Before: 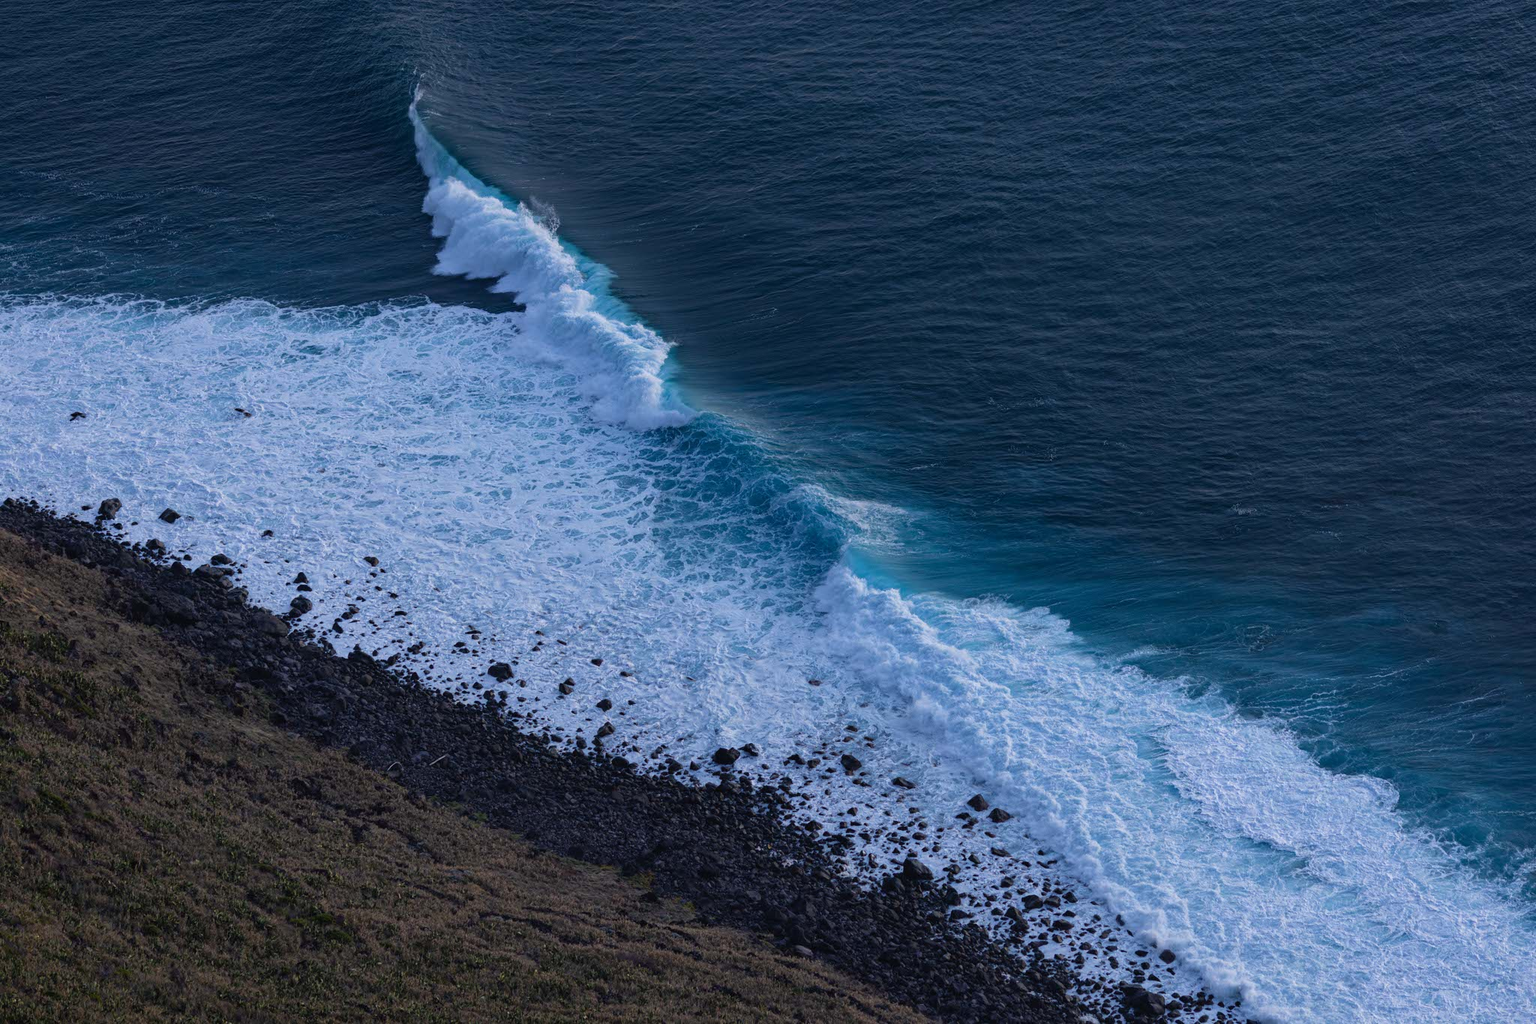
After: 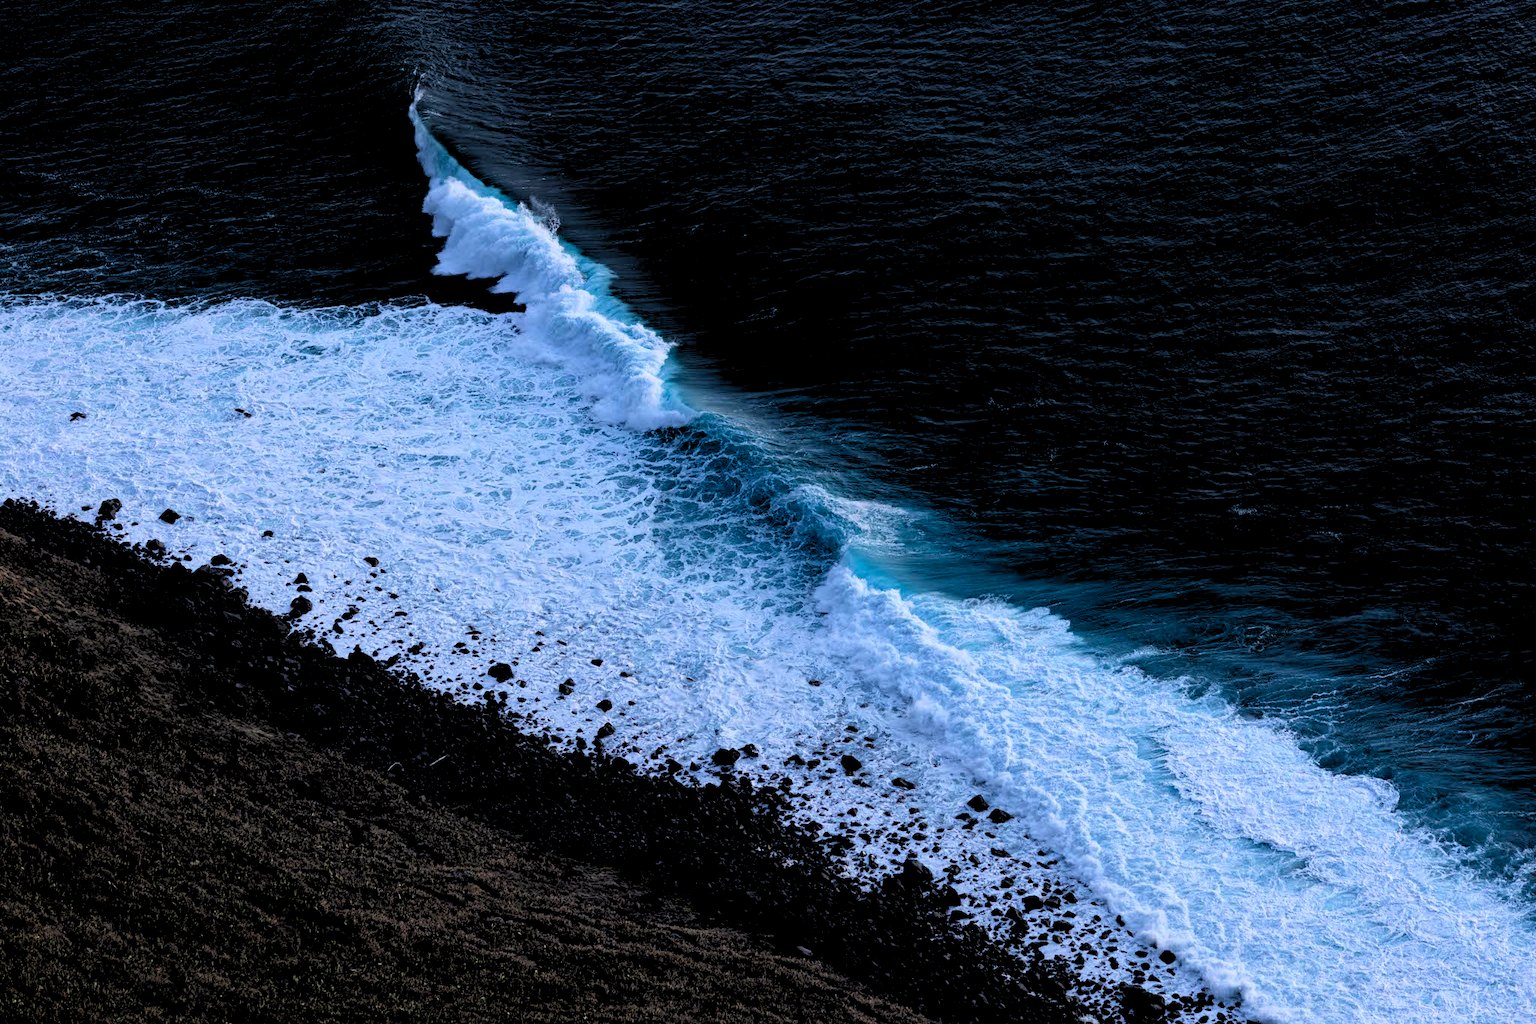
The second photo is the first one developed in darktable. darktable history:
contrast brightness saturation: contrast 0.2, brightness 0.16, saturation 0.22
rgb levels: levels [[0.034, 0.472, 0.904], [0, 0.5, 1], [0, 0.5, 1]]
